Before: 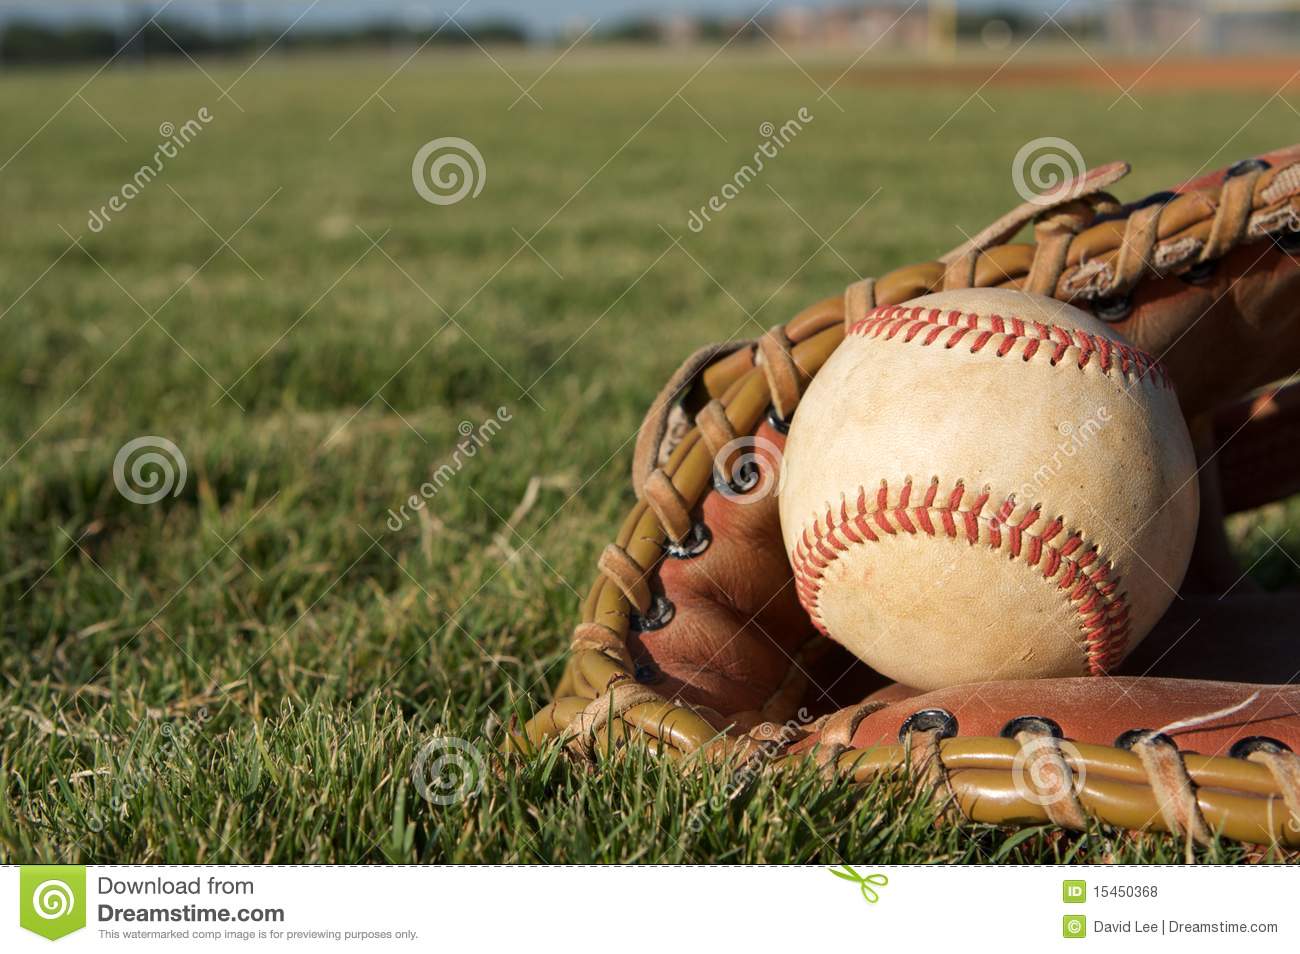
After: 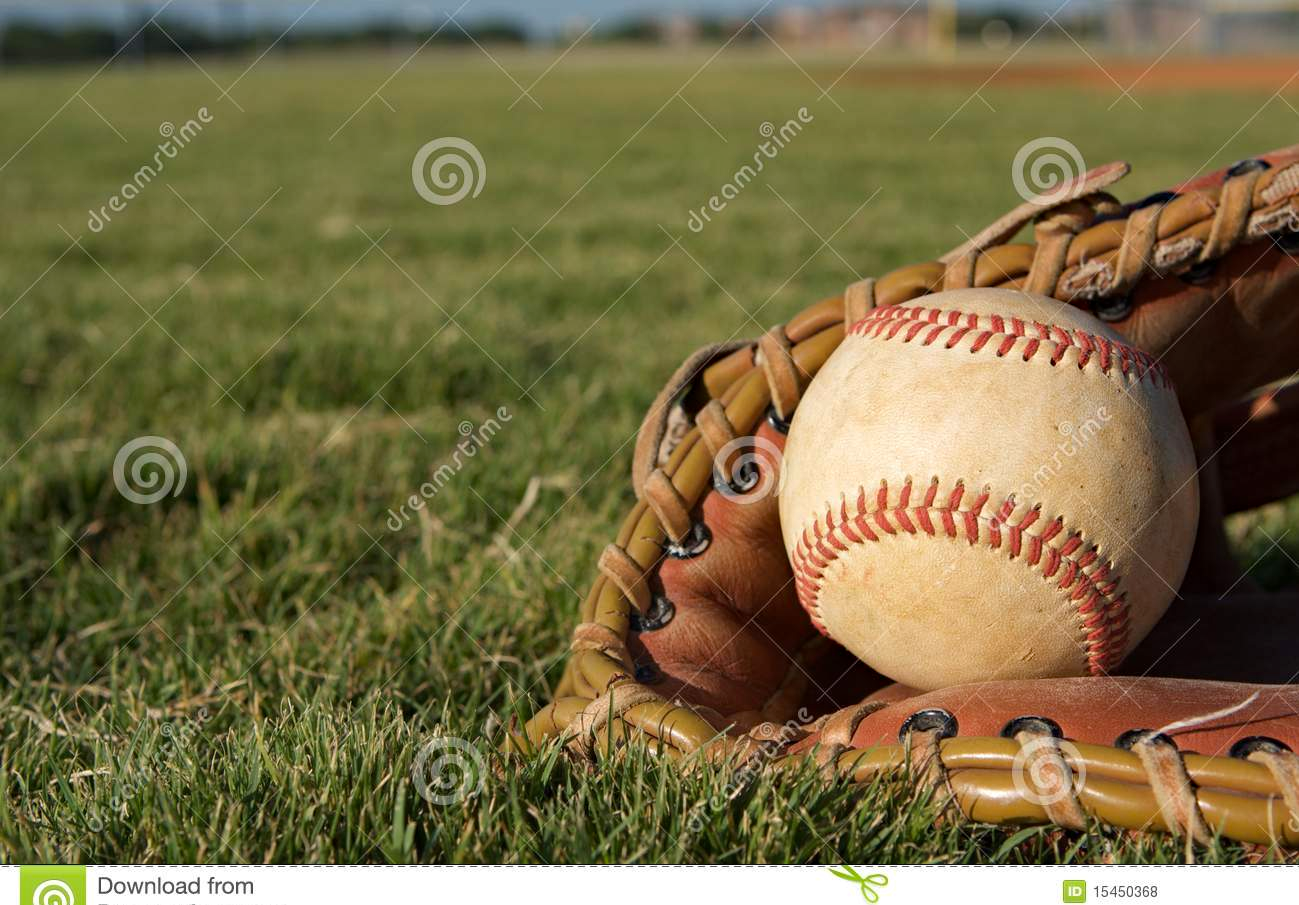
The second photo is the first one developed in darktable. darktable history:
haze removal: compatibility mode true, adaptive false
crop and rotate: top 0%, bottom 5.097%
exposure: compensate exposure bias true, compensate highlight preservation false
